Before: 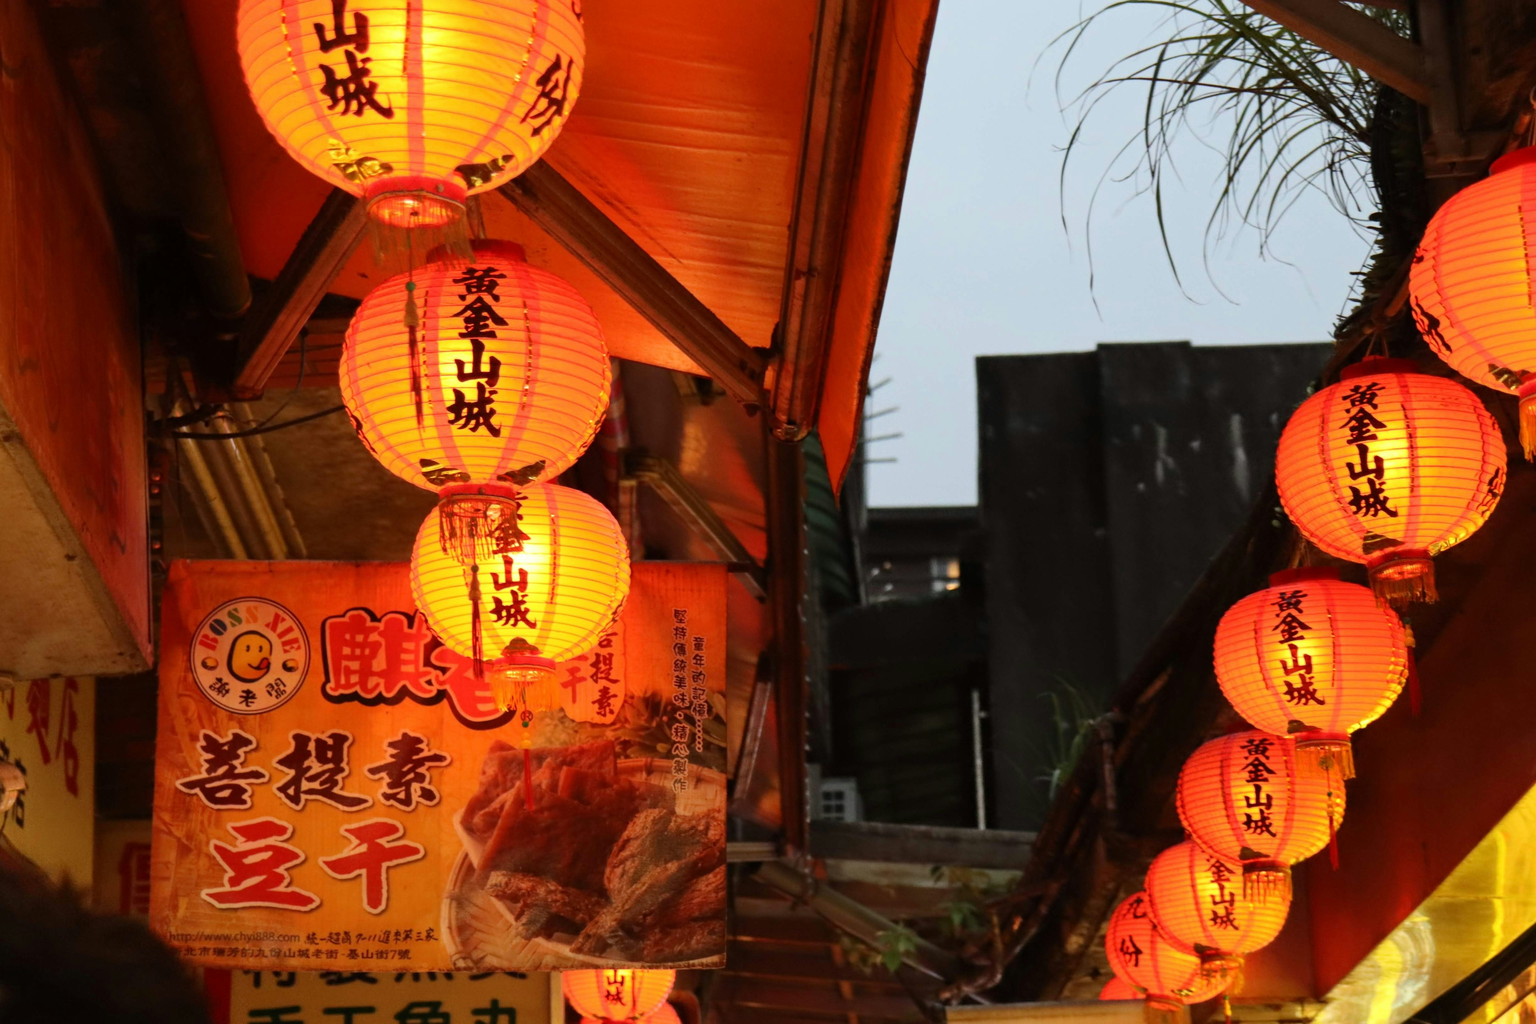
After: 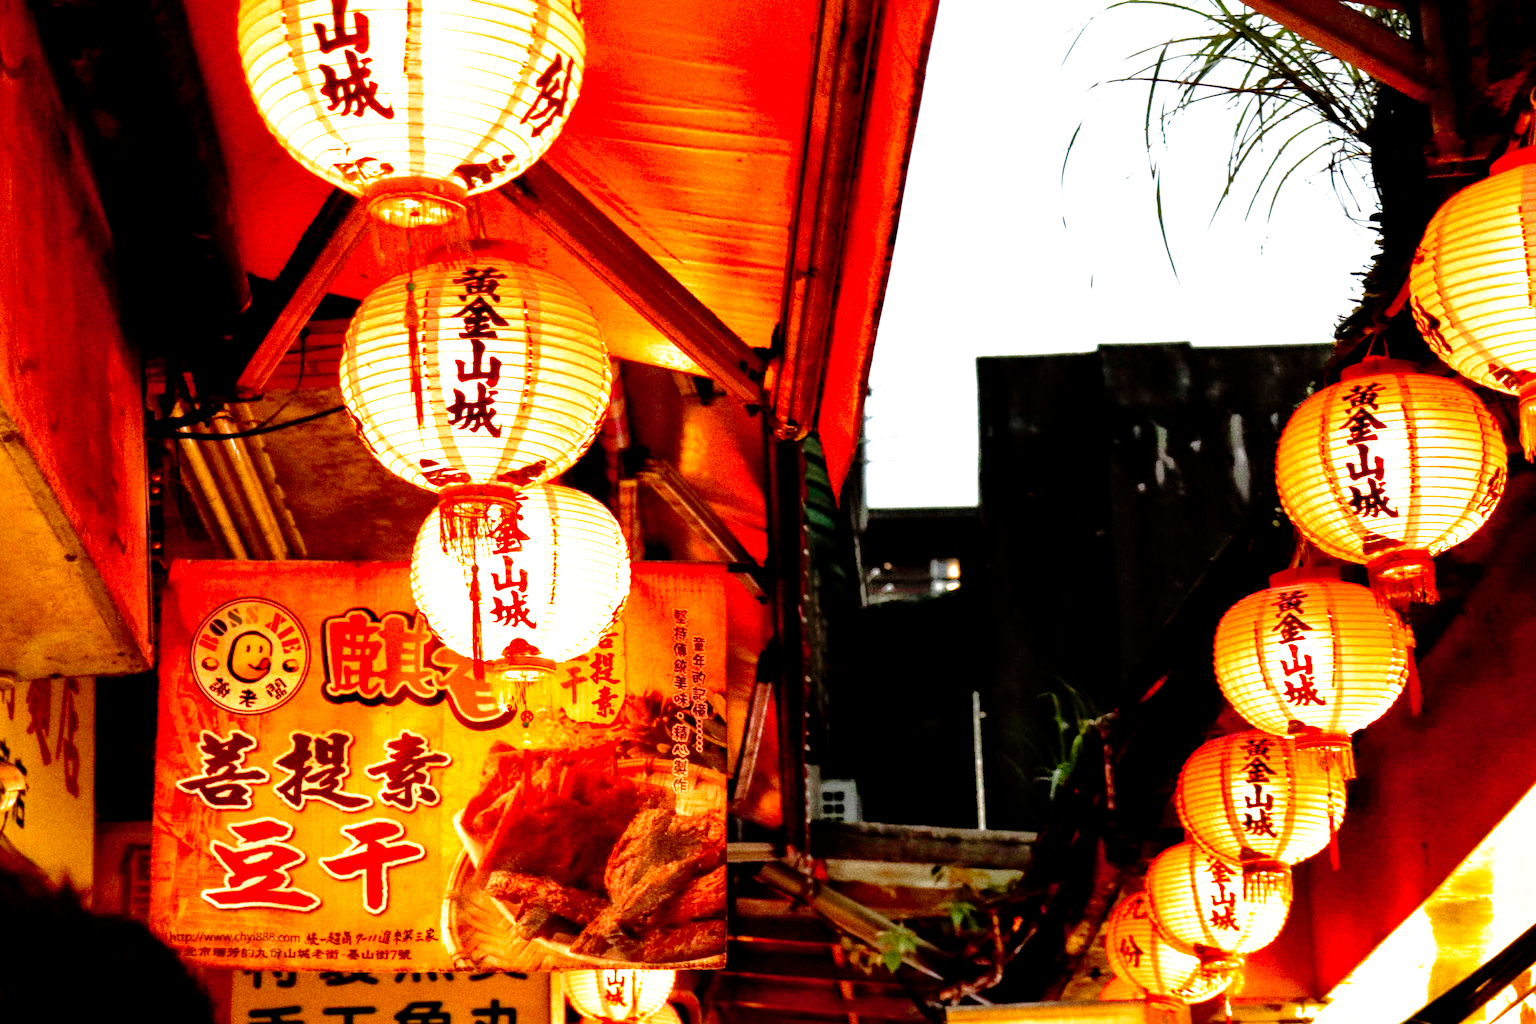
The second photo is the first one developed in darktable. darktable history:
tone equalizer: -8 EV -0.417 EV, -7 EV -0.389 EV, -6 EV -0.333 EV, -5 EV -0.222 EV, -3 EV 0.222 EV, -2 EV 0.333 EV, -1 EV 0.389 EV, +0 EV 0.417 EV, edges refinement/feathering 500, mask exposure compensation -1.57 EV, preserve details no
exposure: black level correction 0, exposure 1.2 EV, compensate exposure bias true, compensate highlight preservation false
grain: coarseness 9.61 ISO, strength 35.62%
local contrast: mode bilateral grid, contrast 20, coarseness 50, detail 120%, midtone range 0.2
filmic rgb: black relative exposure -5.5 EV, white relative exposure 2.5 EV, threshold 3 EV, target black luminance 0%, hardness 4.51, latitude 67.35%, contrast 1.453, shadows ↔ highlights balance -3.52%, preserve chrominance no, color science v4 (2020), contrast in shadows soft, enable highlight reconstruction true
shadows and highlights: on, module defaults
